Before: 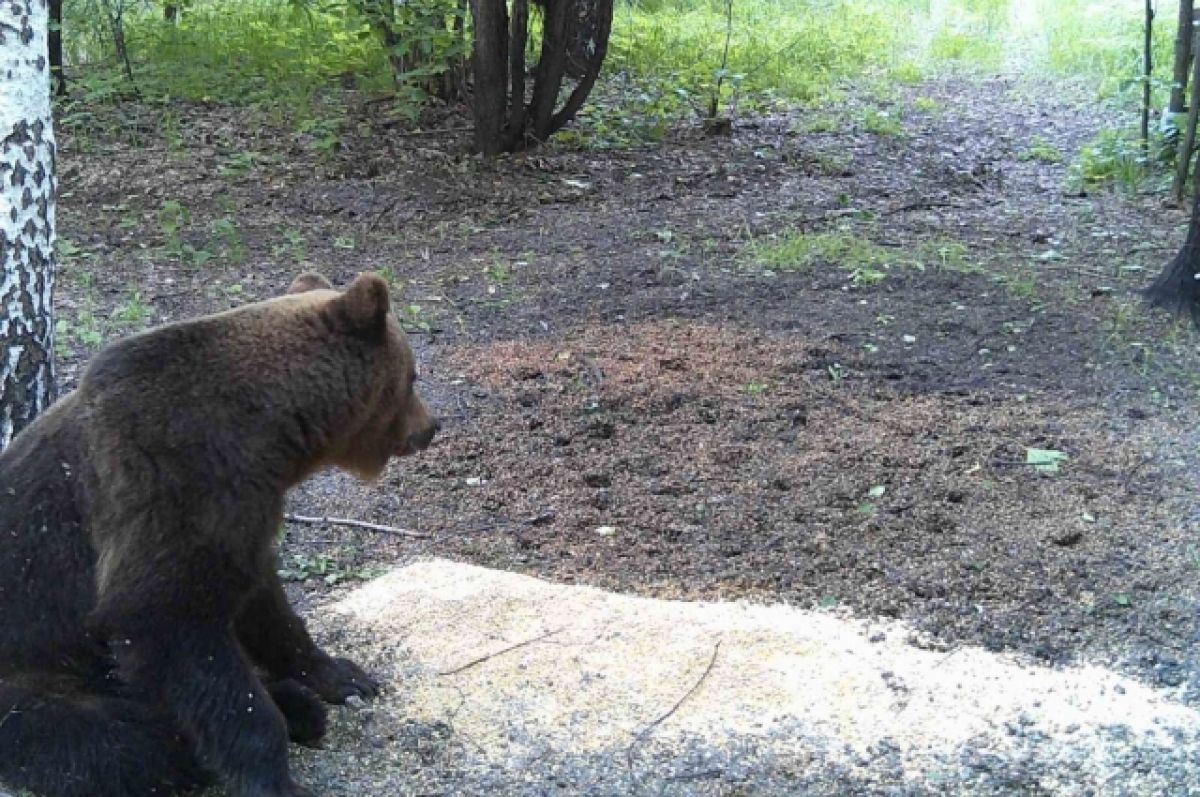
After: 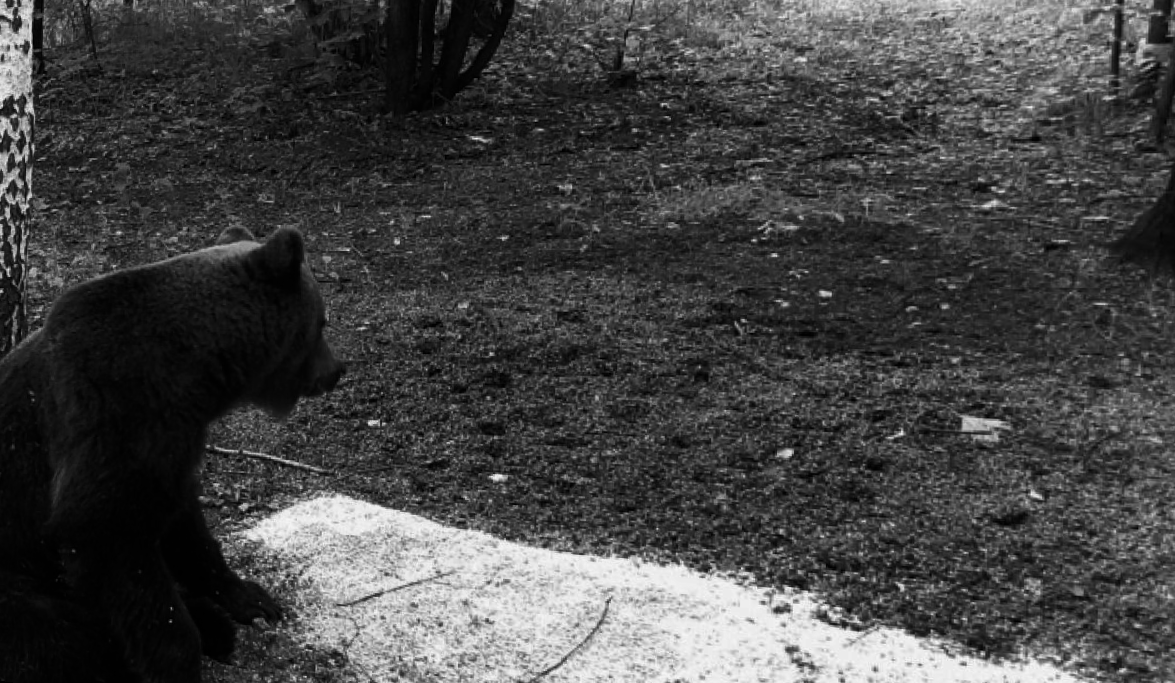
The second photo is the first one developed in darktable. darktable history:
rotate and perspective: rotation 1.69°, lens shift (vertical) -0.023, lens shift (horizontal) -0.291, crop left 0.025, crop right 0.988, crop top 0.092, crop bottom 0.842
contrast brightness saturation: contrast -0.03, brightness -0.59, saturation -1
